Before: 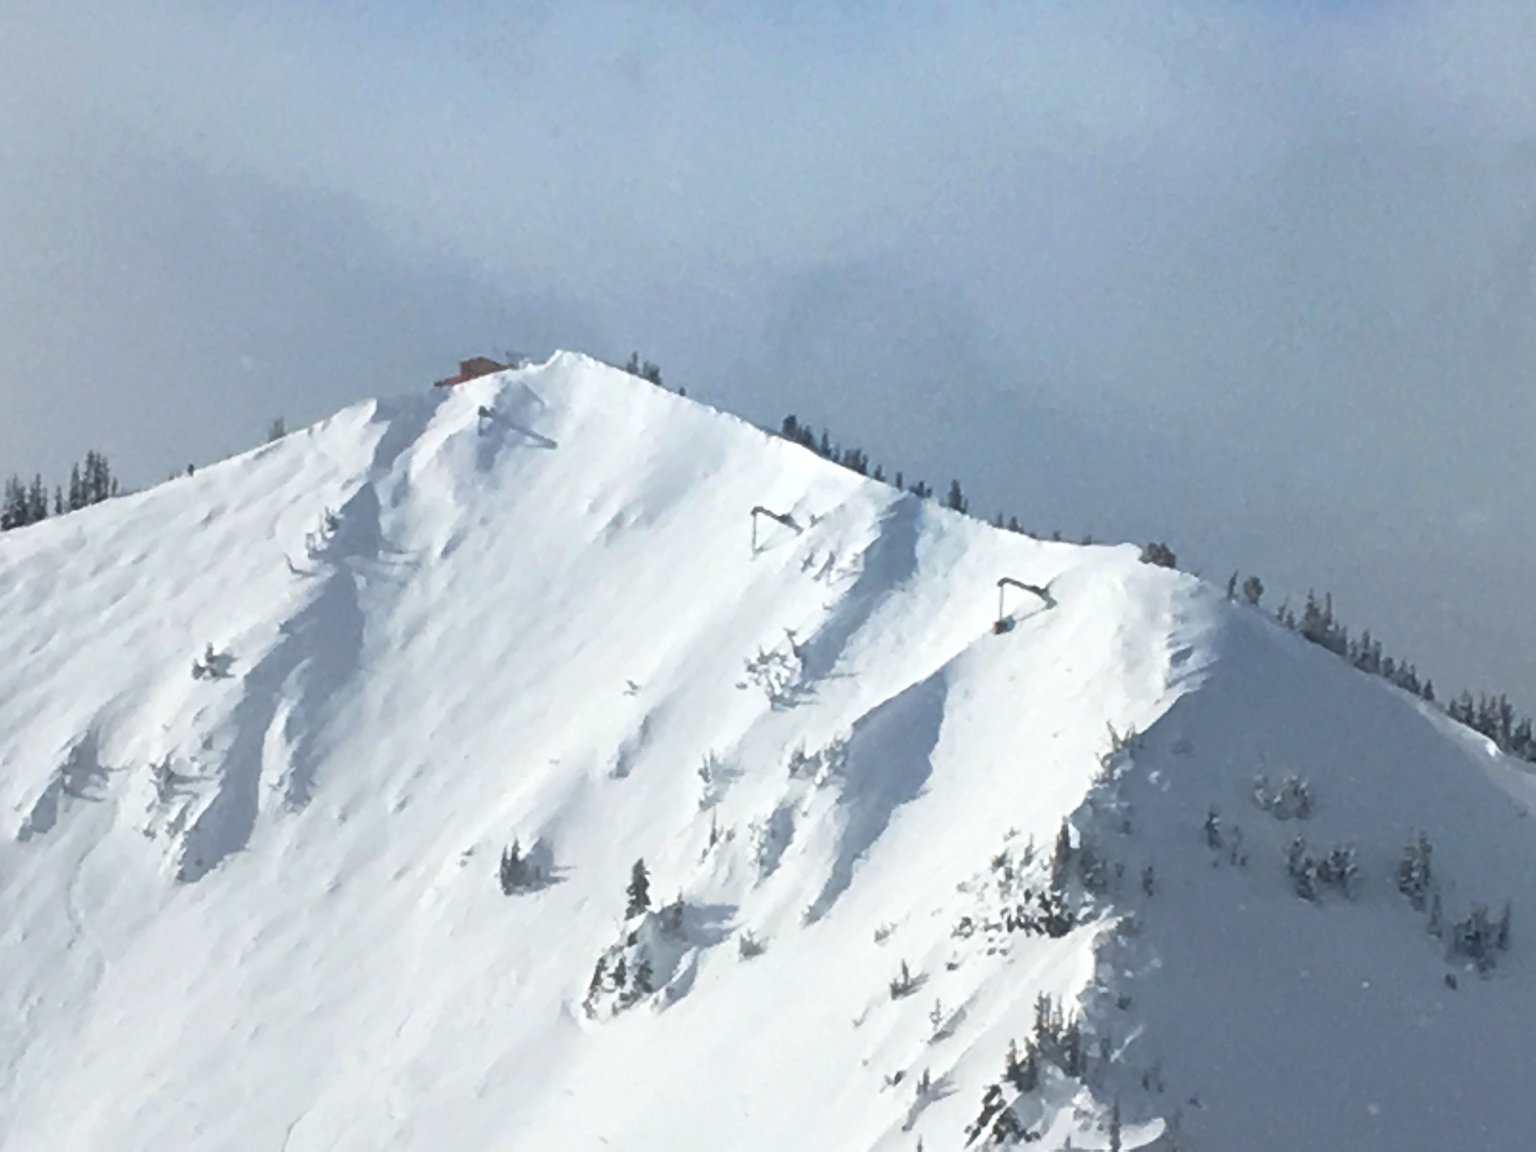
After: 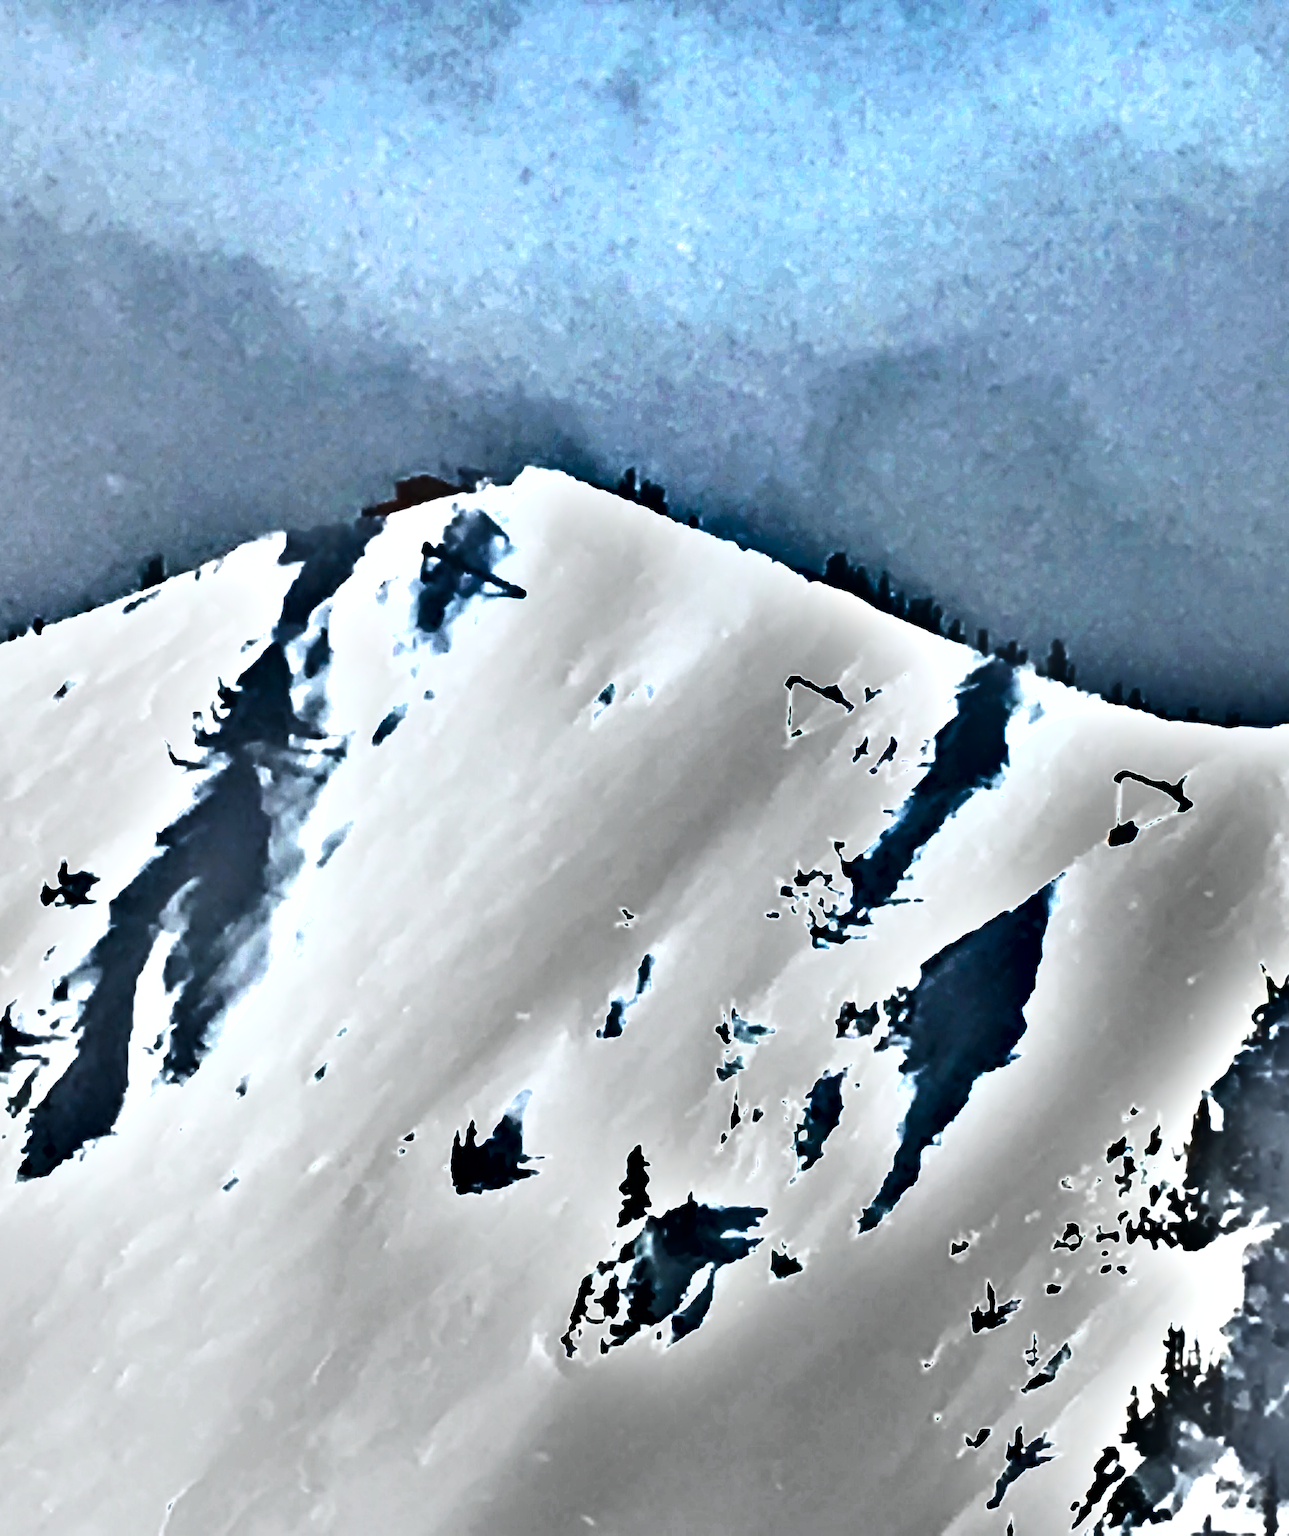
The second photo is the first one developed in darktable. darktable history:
crop: left 10.585%, right 26.469%
exposure: exposure 0.948 EV, compensate highlight preservation false
shadows and highlights: shadows 20.86, highlights -80.95, soften with gaussian
color correction: highlights b* -0.056, saturation 0.774
